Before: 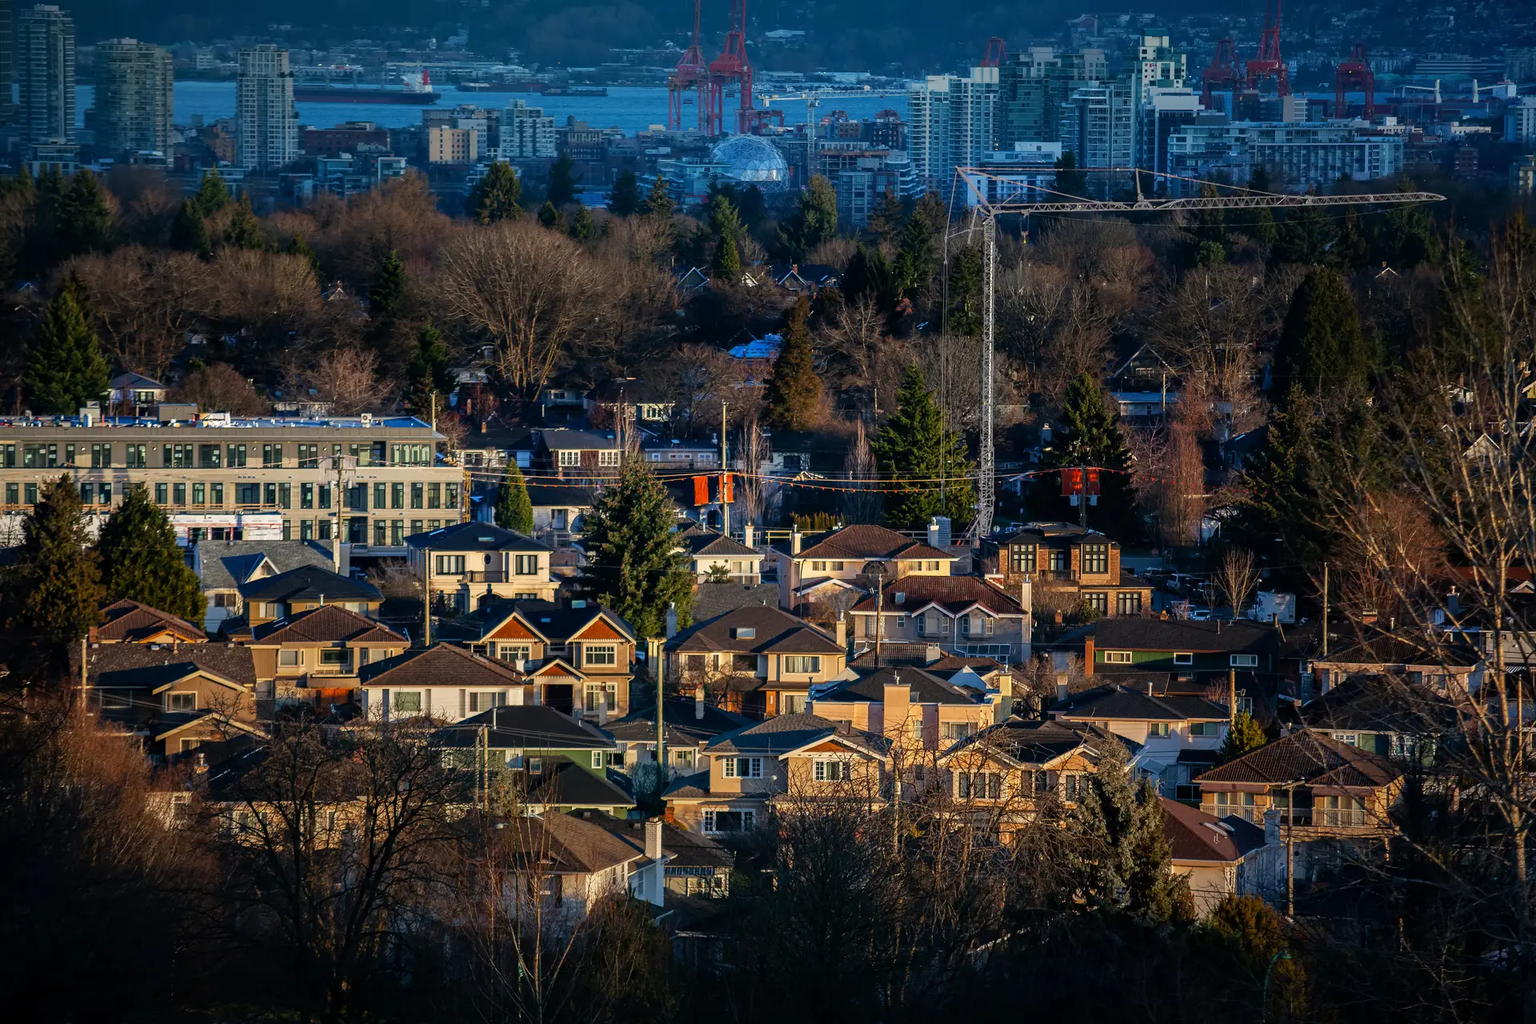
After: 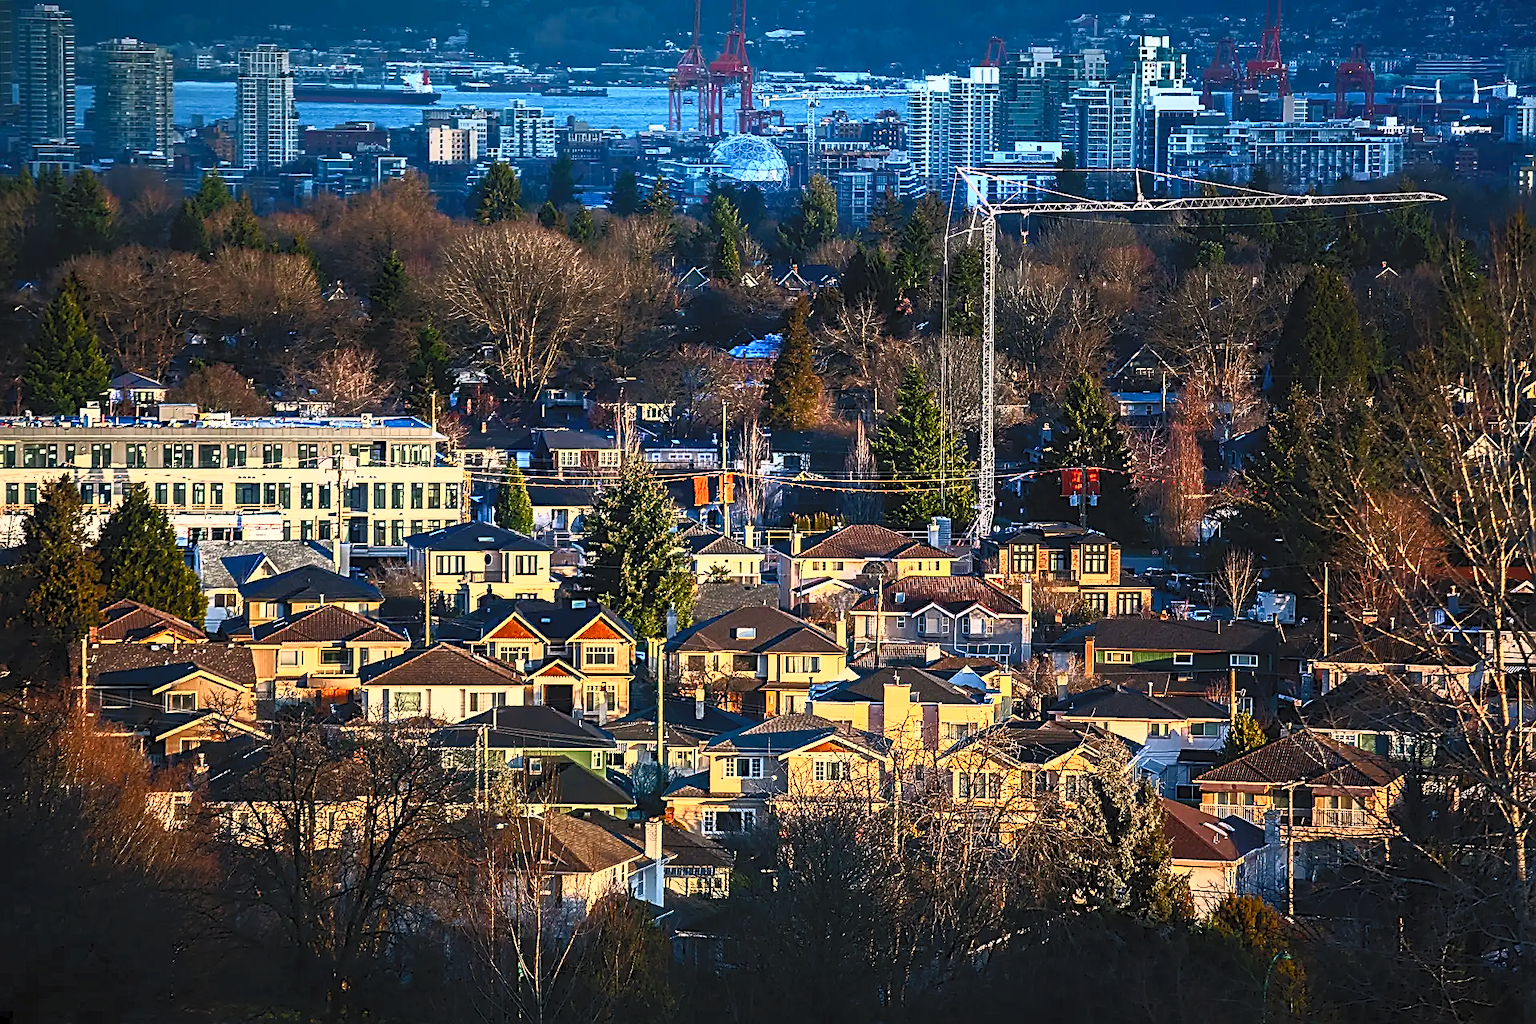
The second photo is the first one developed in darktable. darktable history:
color correction: highlights a* 5.59, highlights b* 5.24, saturation 0.68
contrast brightness saturation: contrast 1, brightness 1, saturation 1
sharpen: amount 0.901
